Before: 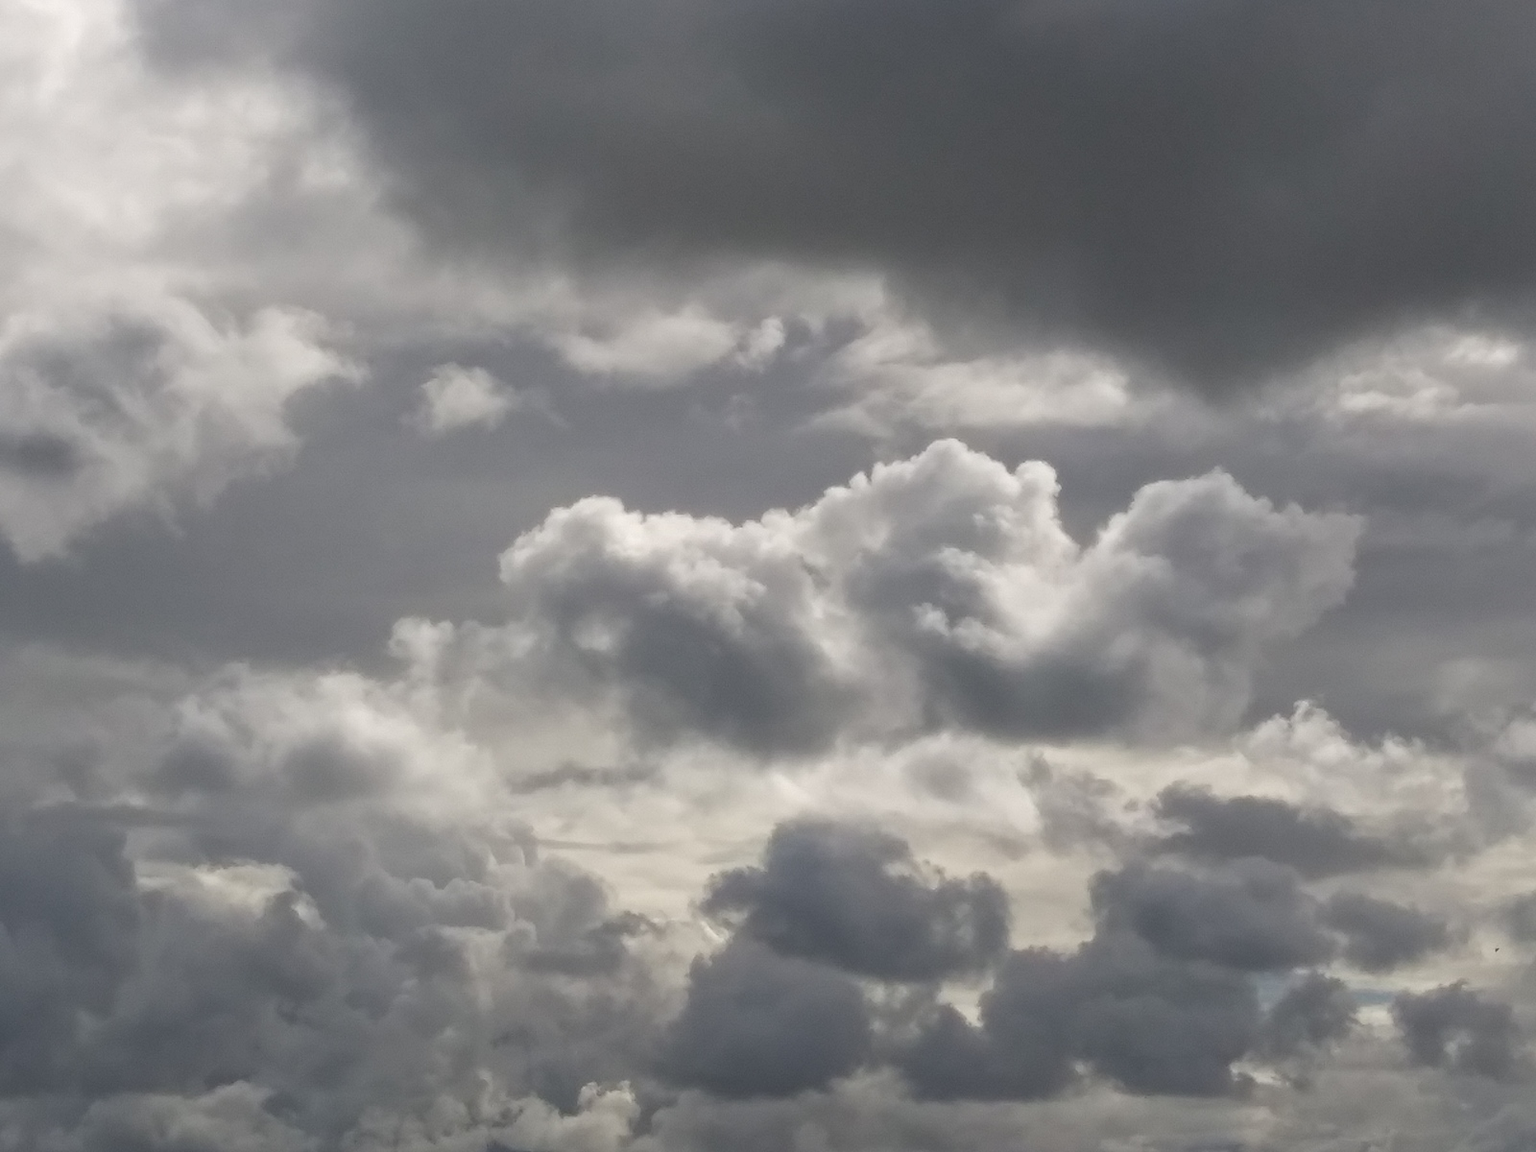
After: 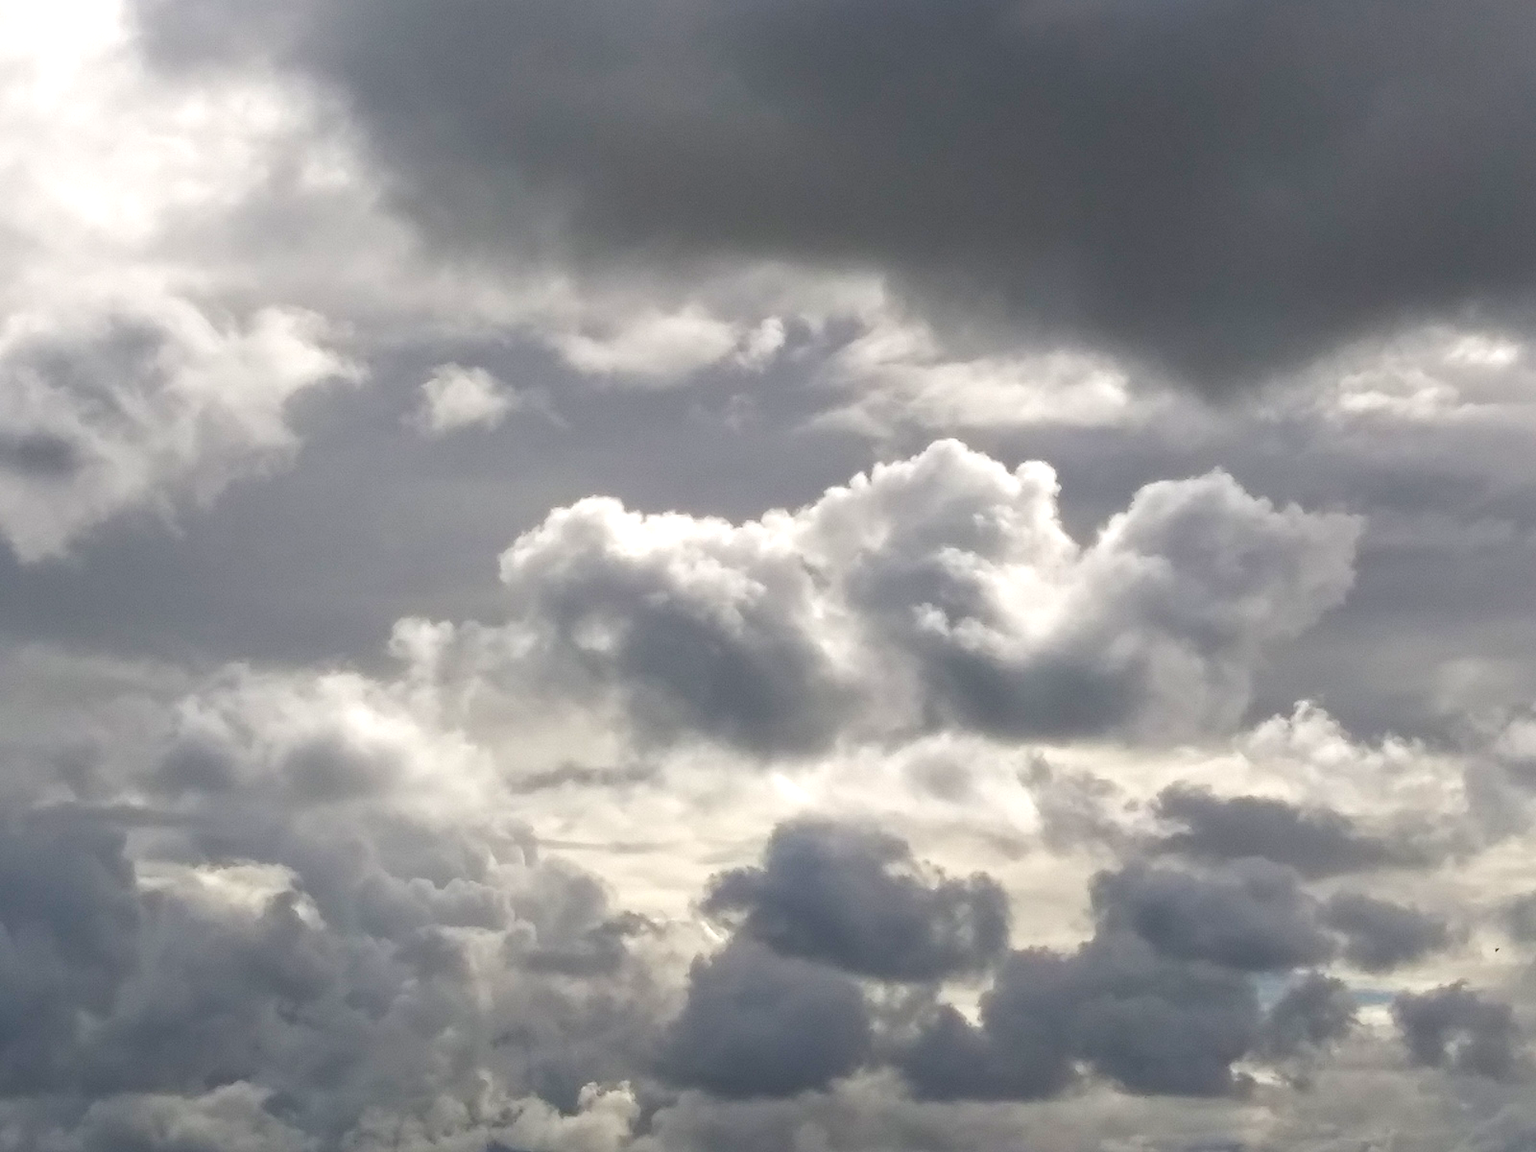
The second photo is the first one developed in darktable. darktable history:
color balance rgb: highlights gain › luminance 14.928%, perceptual saturation grading › global saturation 20%, perceptual saturation grading › highlights -24.888%, perceptual saturation grading › shadows 49.588%, perceptual brilliance grading › highlights 10.325%, perceptual brilliance grading › mid-tones 4.546%, global vibrance 20%
